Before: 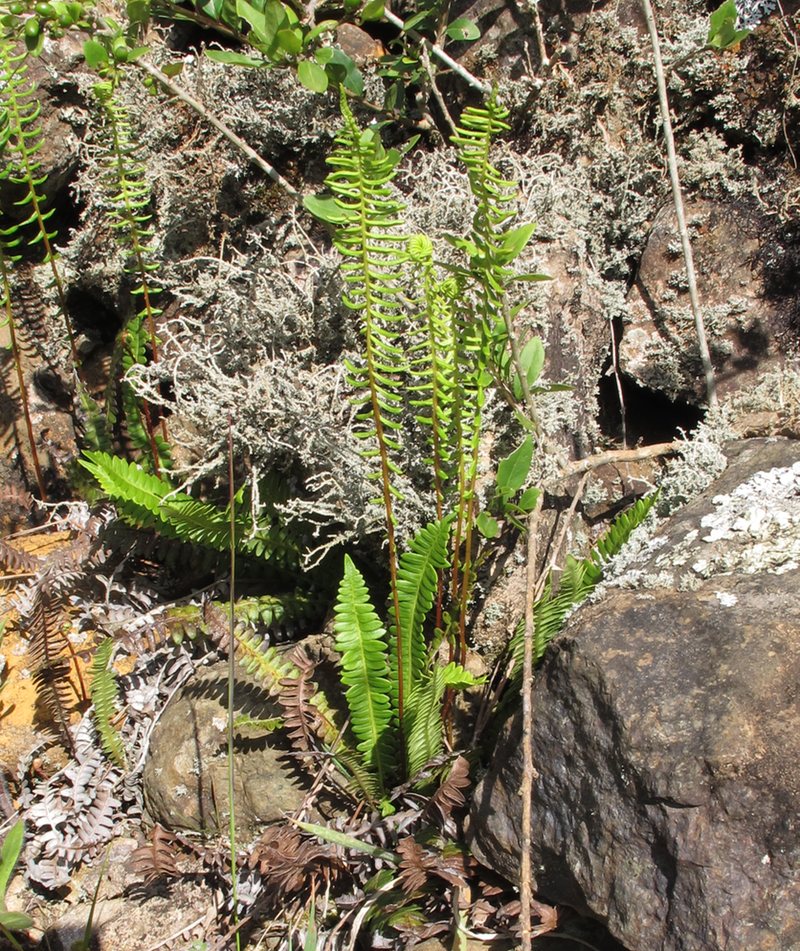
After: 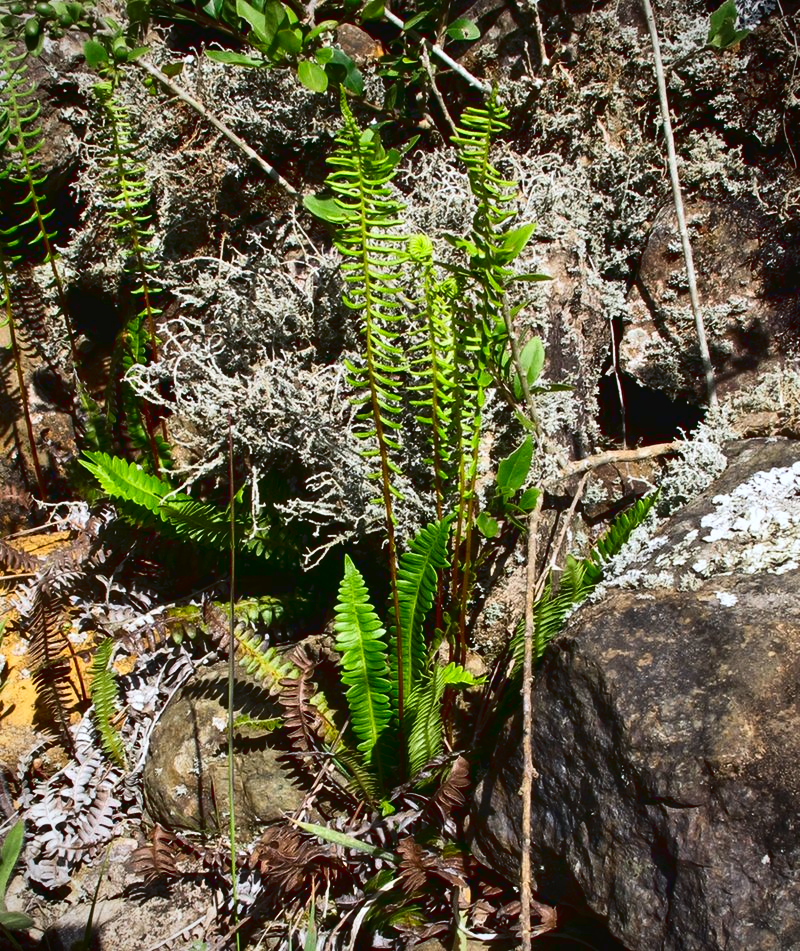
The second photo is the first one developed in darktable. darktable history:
contrast brightness saturation: brightness -0.25, saturation 0.2
tone curve: curves: ch0 [(0, 0.032) (0.181, 0.156) (0.751, 0.829) (1, 1)], color space Lab, linked channels, preserve colors none
white balance: red 0.976, blue 1.04
vignetting: fall-off start 91.19%
